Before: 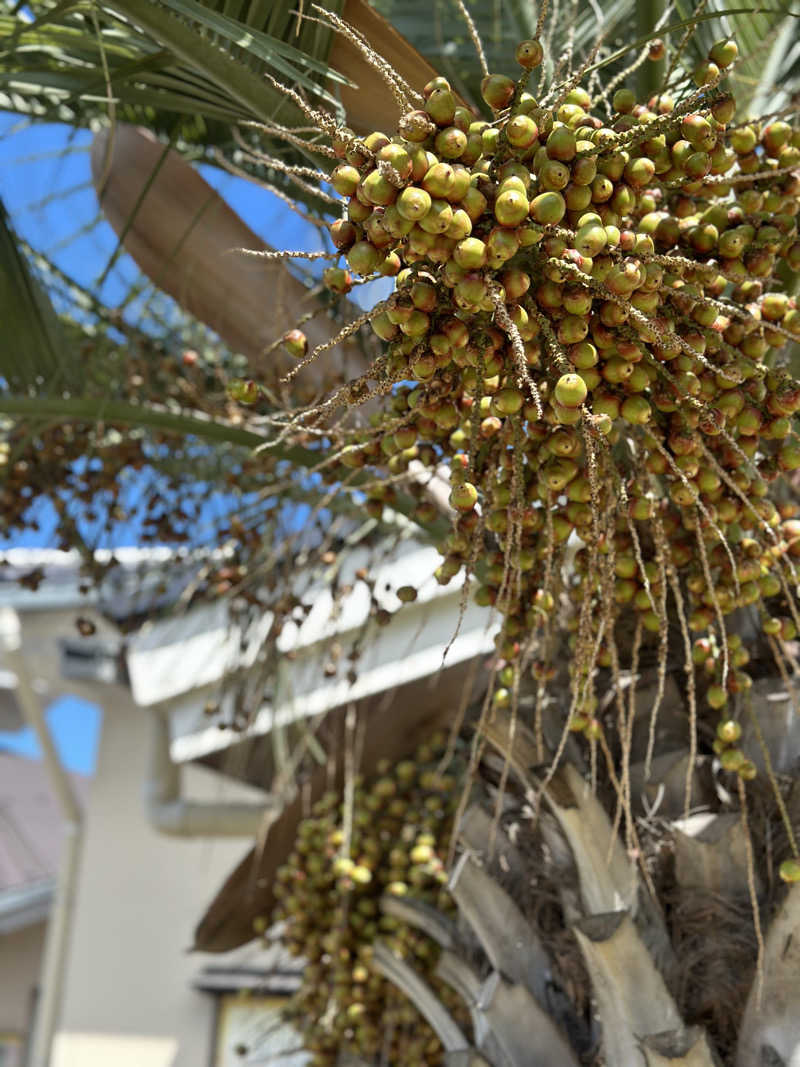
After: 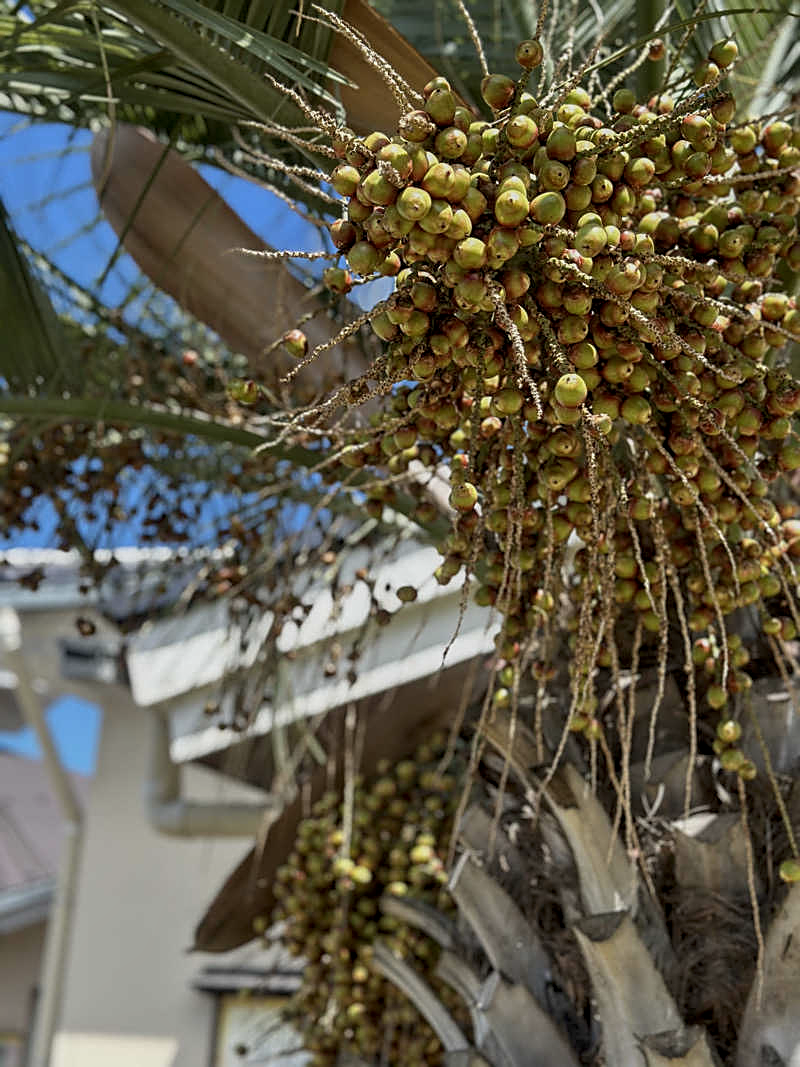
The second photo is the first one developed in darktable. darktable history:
tone equalizer: mask exposure compensation -0.508 EV
exposure: exposure -0.46 EV, compensate highlight preservation false
local contrast: on, module defaults
sharpen: on, module defaults
